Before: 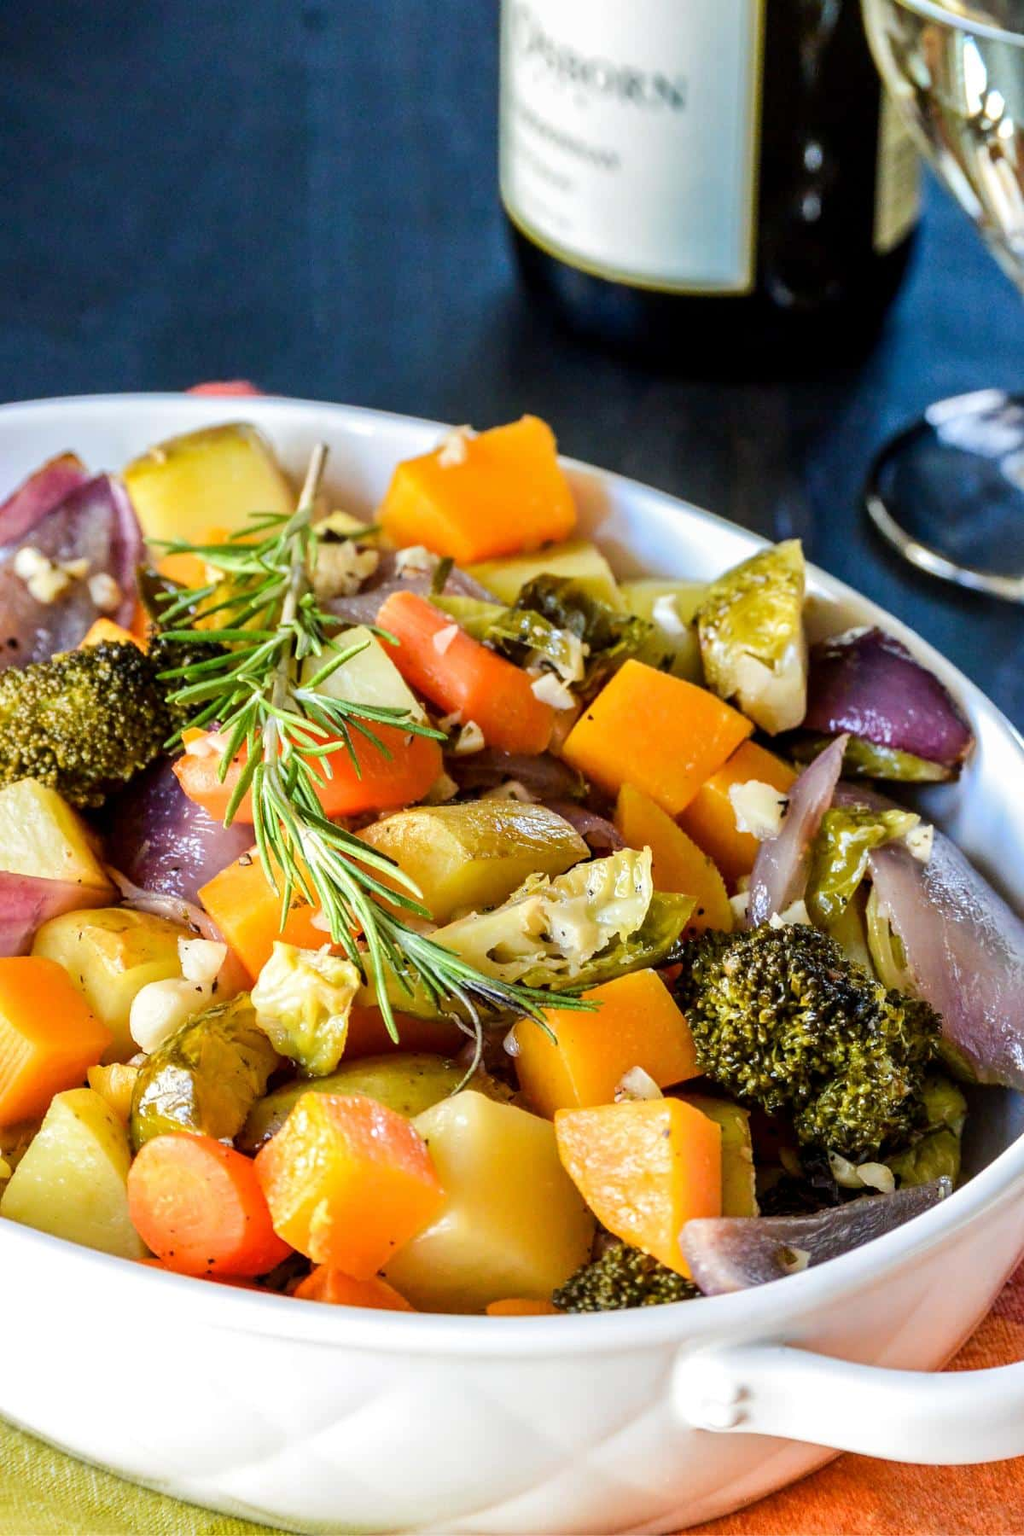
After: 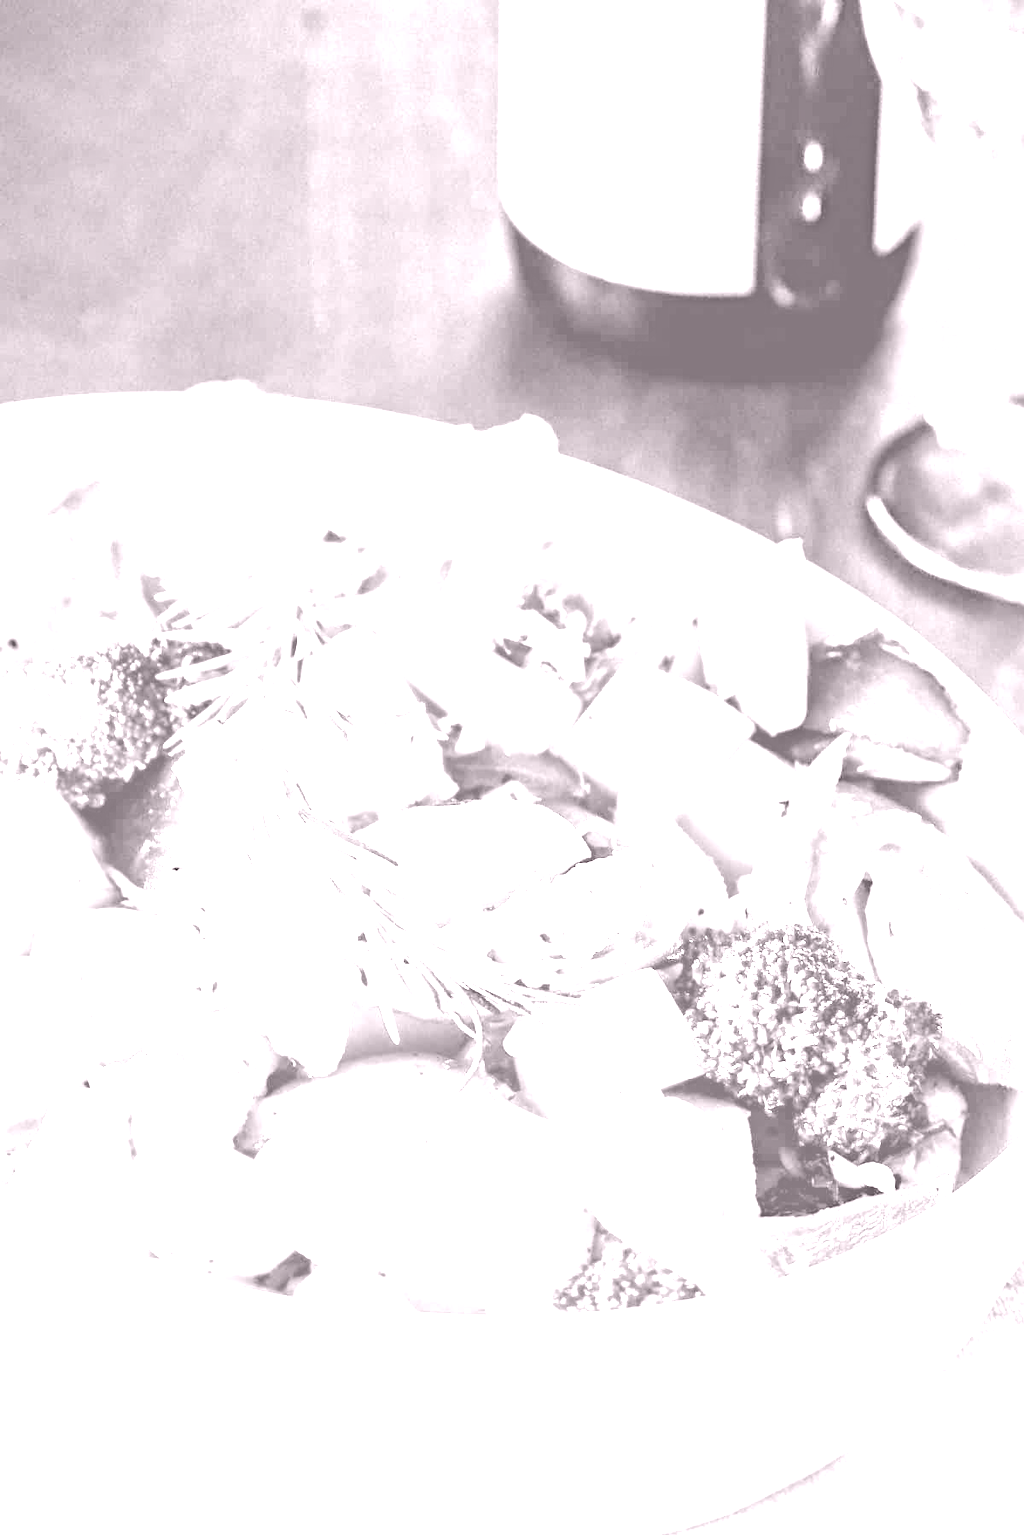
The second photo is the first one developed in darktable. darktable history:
colorize: hue 25.2°, saturation 83%, source mix 82%, lightness 79%, version 1
haze removal: compatibility mode true, adaptive false
exposure: black level correction 0, exposure 2.138 EV, compensate exposure bias true, compensate highlight preservation false
